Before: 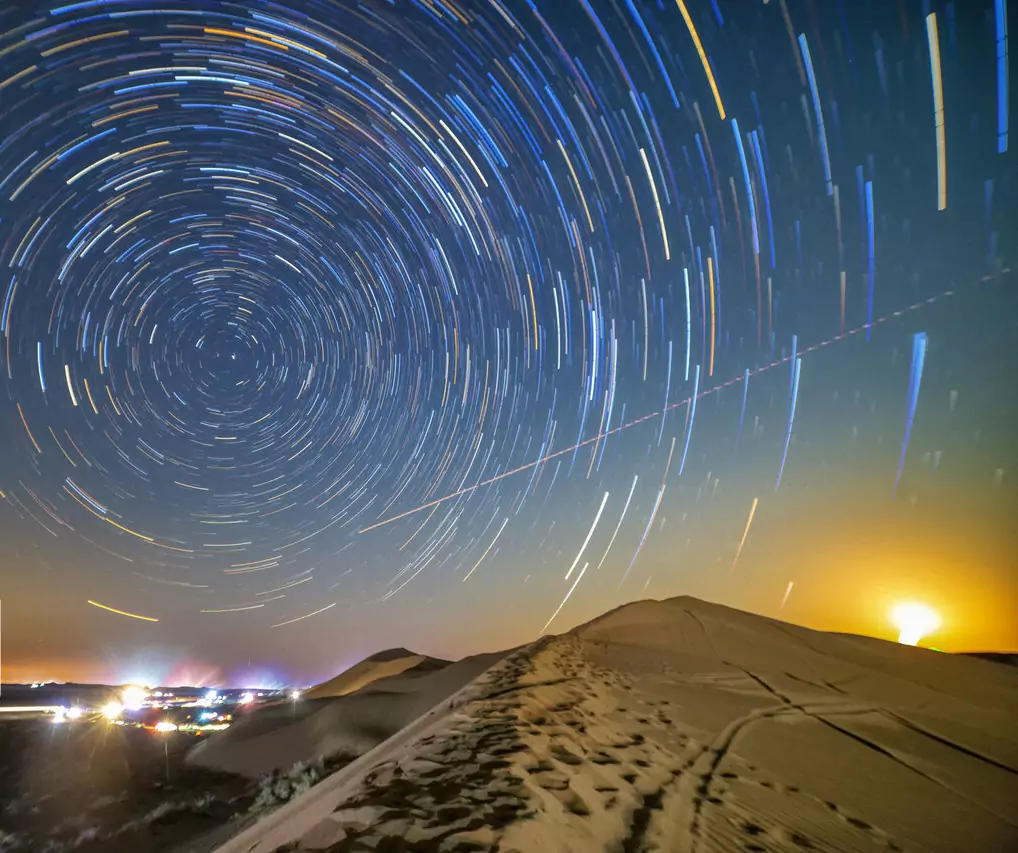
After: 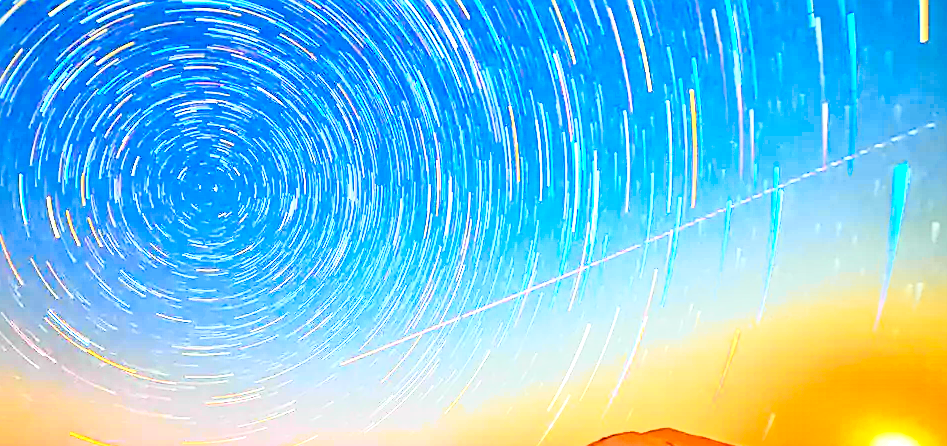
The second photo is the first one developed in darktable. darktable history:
crop: left 1.772%, top 19.719%, right 5.201%, bottom 27.909%
sharpen: on, module defaults
color balance rgb: shadows lift › luminance -21.759%, shadows lift › chroma 6.674%, shadows lift › hue 272.52°, perceptual saturation grading › global saturation 34.557%, perceptual saturation grading › highlights -25.026%, perceptual saturation grading › shadows 49.412%, global vibrance 20%
local contrast: mode bilateral grid, contrast 21, coarseness 18, detail 164%, midtone range 0.2
exposure: black level correction 0.001, exposure 1.313 EV, compensate highlight preservation false
color zones: curves: ch1 [(0.263, 0.53) (0.376, 0.287) (0.487, 0.512) (0.748, 0.547) (1, 0.513)]; ch2 [(0.262, 0.45) (0.751, 0.477)]
tone curve: curves: ch0 [(0, 0) (0.062, 0.023) (0.168, 0.142) (0.359, 0.44) (0.469, 0.544) (0.634, 0.722) (0.839, 0.909) (0.998, 0.978)]; ch1 [(0, 0) (0.437, 0.453) (0.472, 0.47) (0.502, 0.504) (0.527, 0.546) (0.568, 0.619) (0.608, 0.665) (0.669, 0.748) (0.859, 0.899) (1, 1)]; ch2 [(0, 0) (0.33, 0.301) (0.421, 0.443) (0.473, 0.498) (0.509, 0.5) (0.535, 0.564) (0.575, 0.625) (0.608, 0.676) (1, 1)], color space Lab, independent channels, preserve colors none
contrast brightness saturation: contrast 0.204, brightness 0.161, saturation 0.224
